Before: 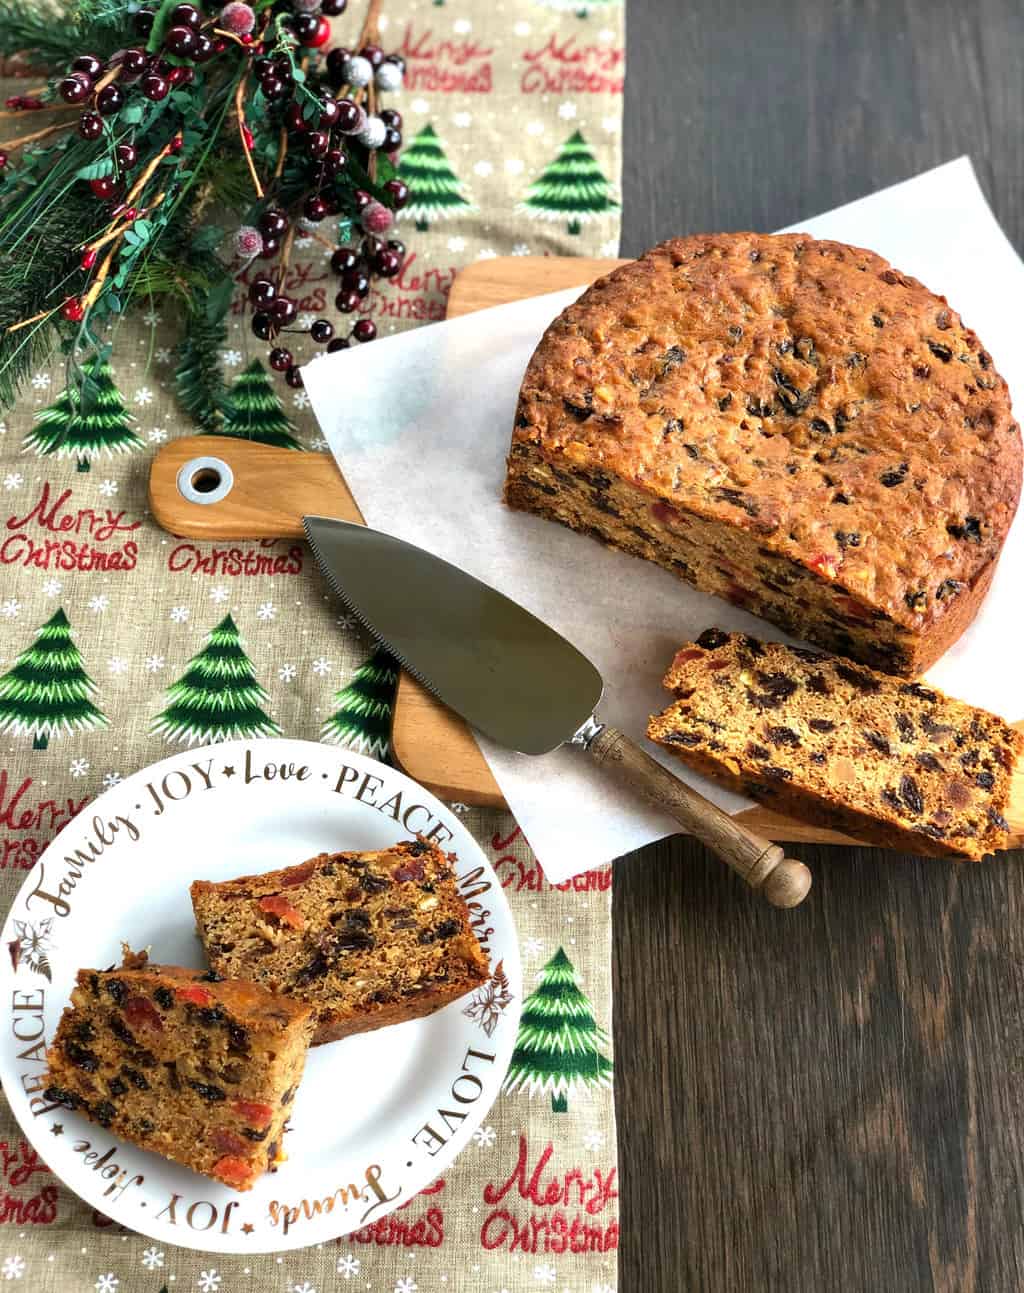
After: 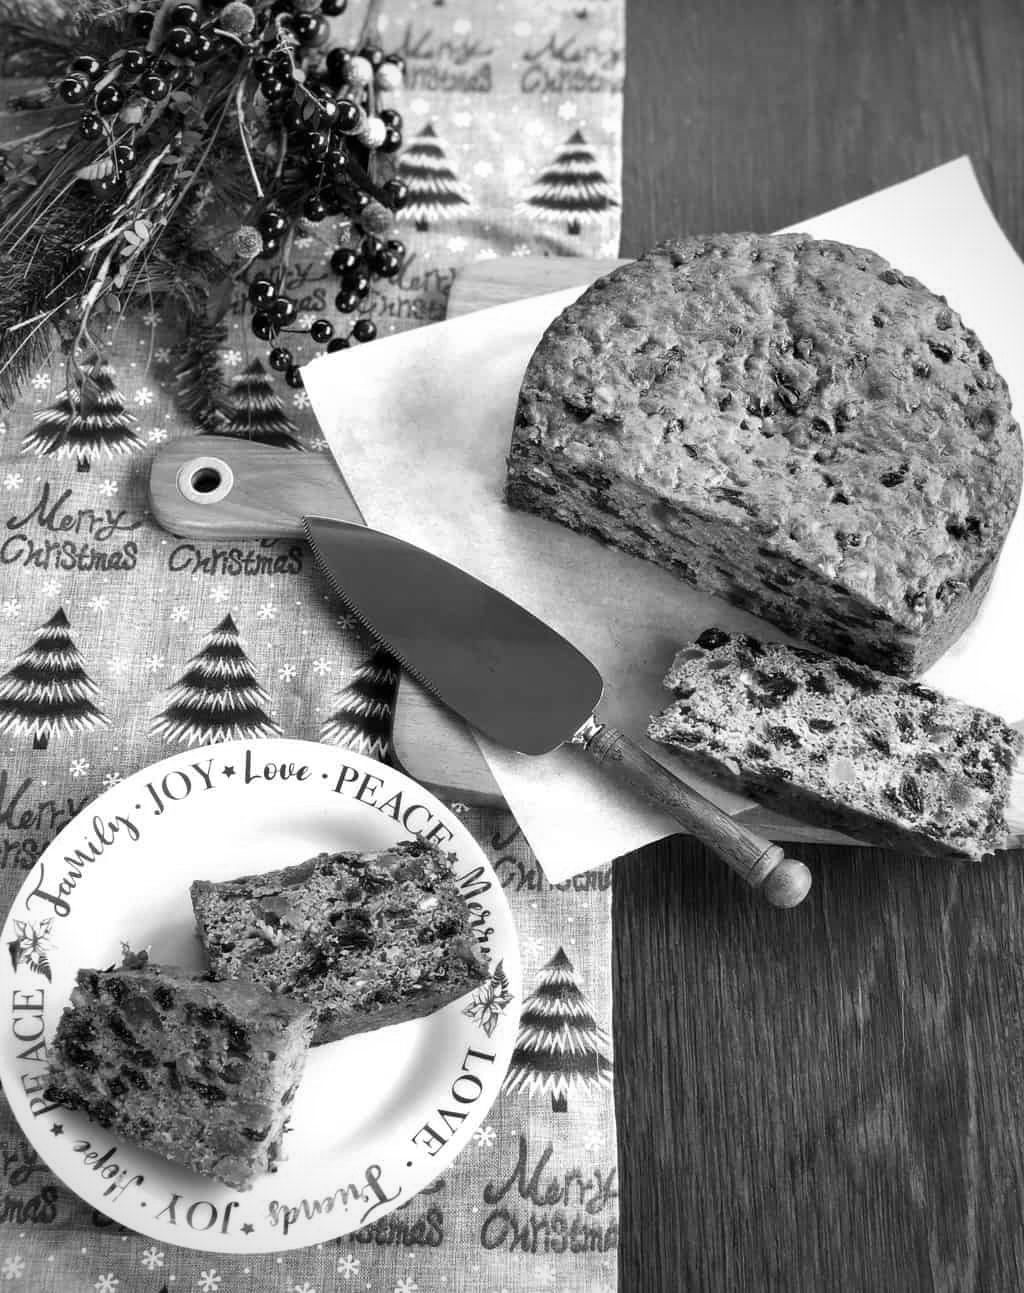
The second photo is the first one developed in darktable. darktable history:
vignetting: on, module defaults
monochrome: a 1.94, b -0.638
shadows and highlights: shadows 37.27, highlights -28.18, soften with gaussian
